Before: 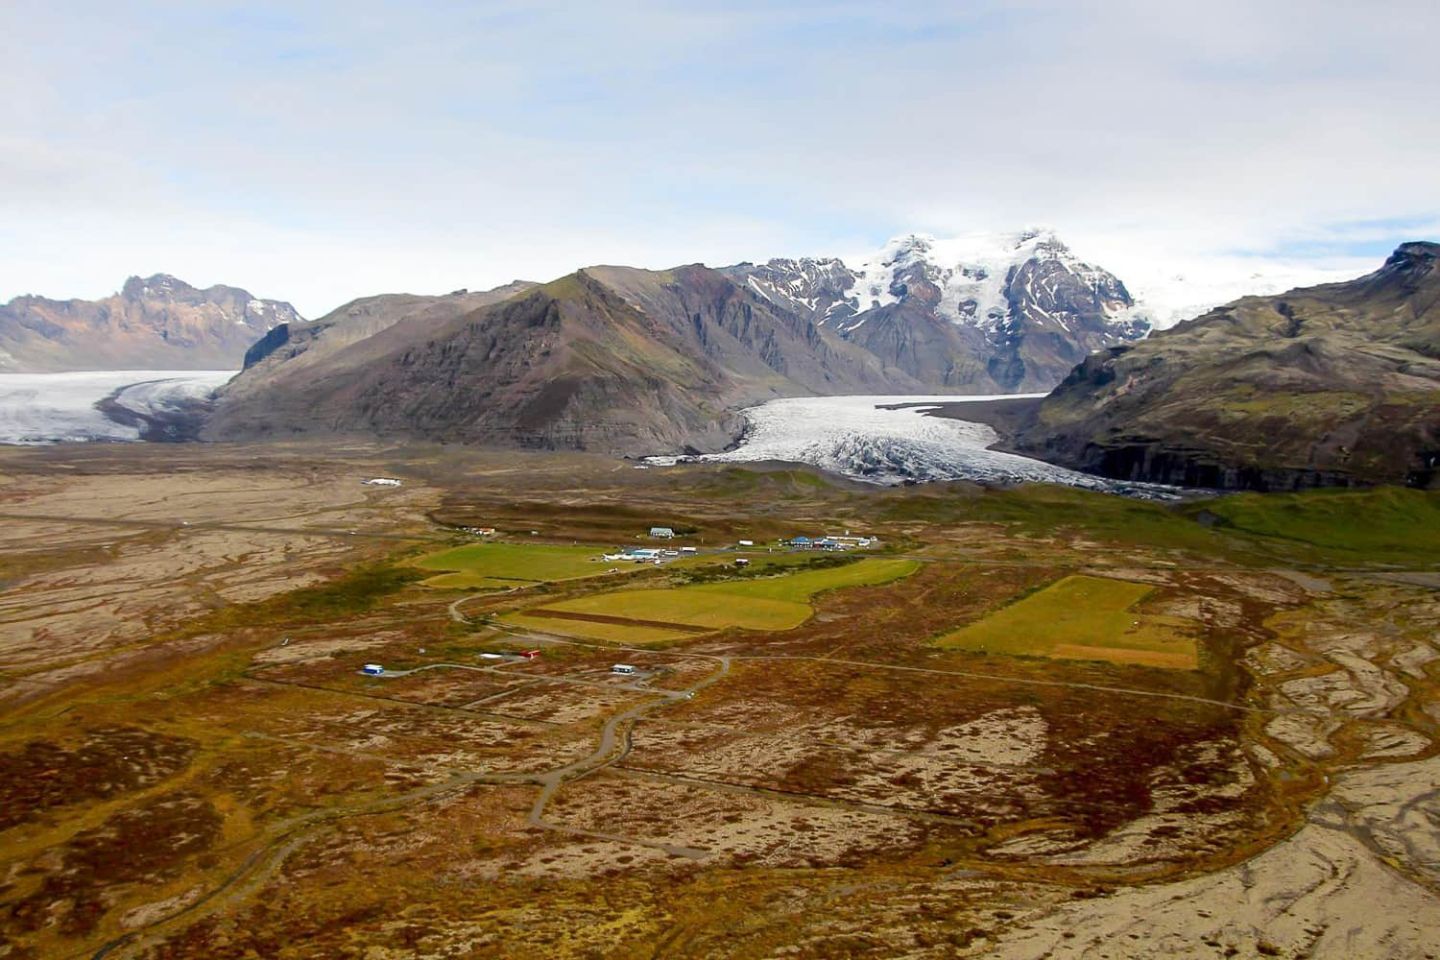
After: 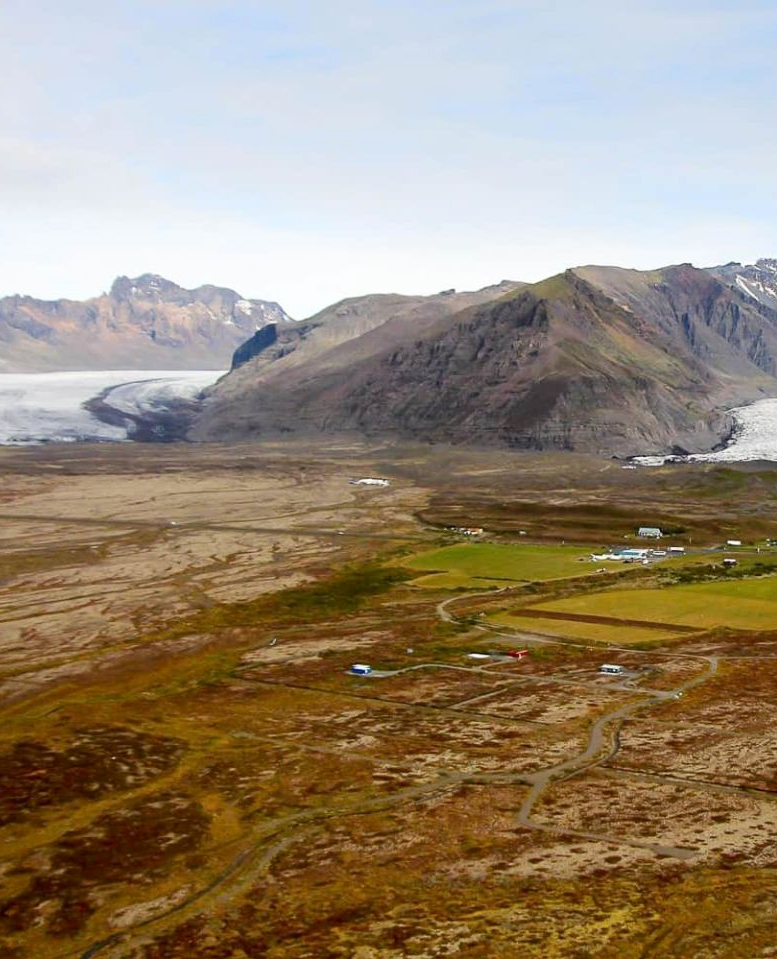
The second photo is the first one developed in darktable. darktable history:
contrast brightness saturation: contrast 0.097, brightness 0.016, saturation 0.018
crop: left 0.851%, right 45.154%, bottom 0.079%
